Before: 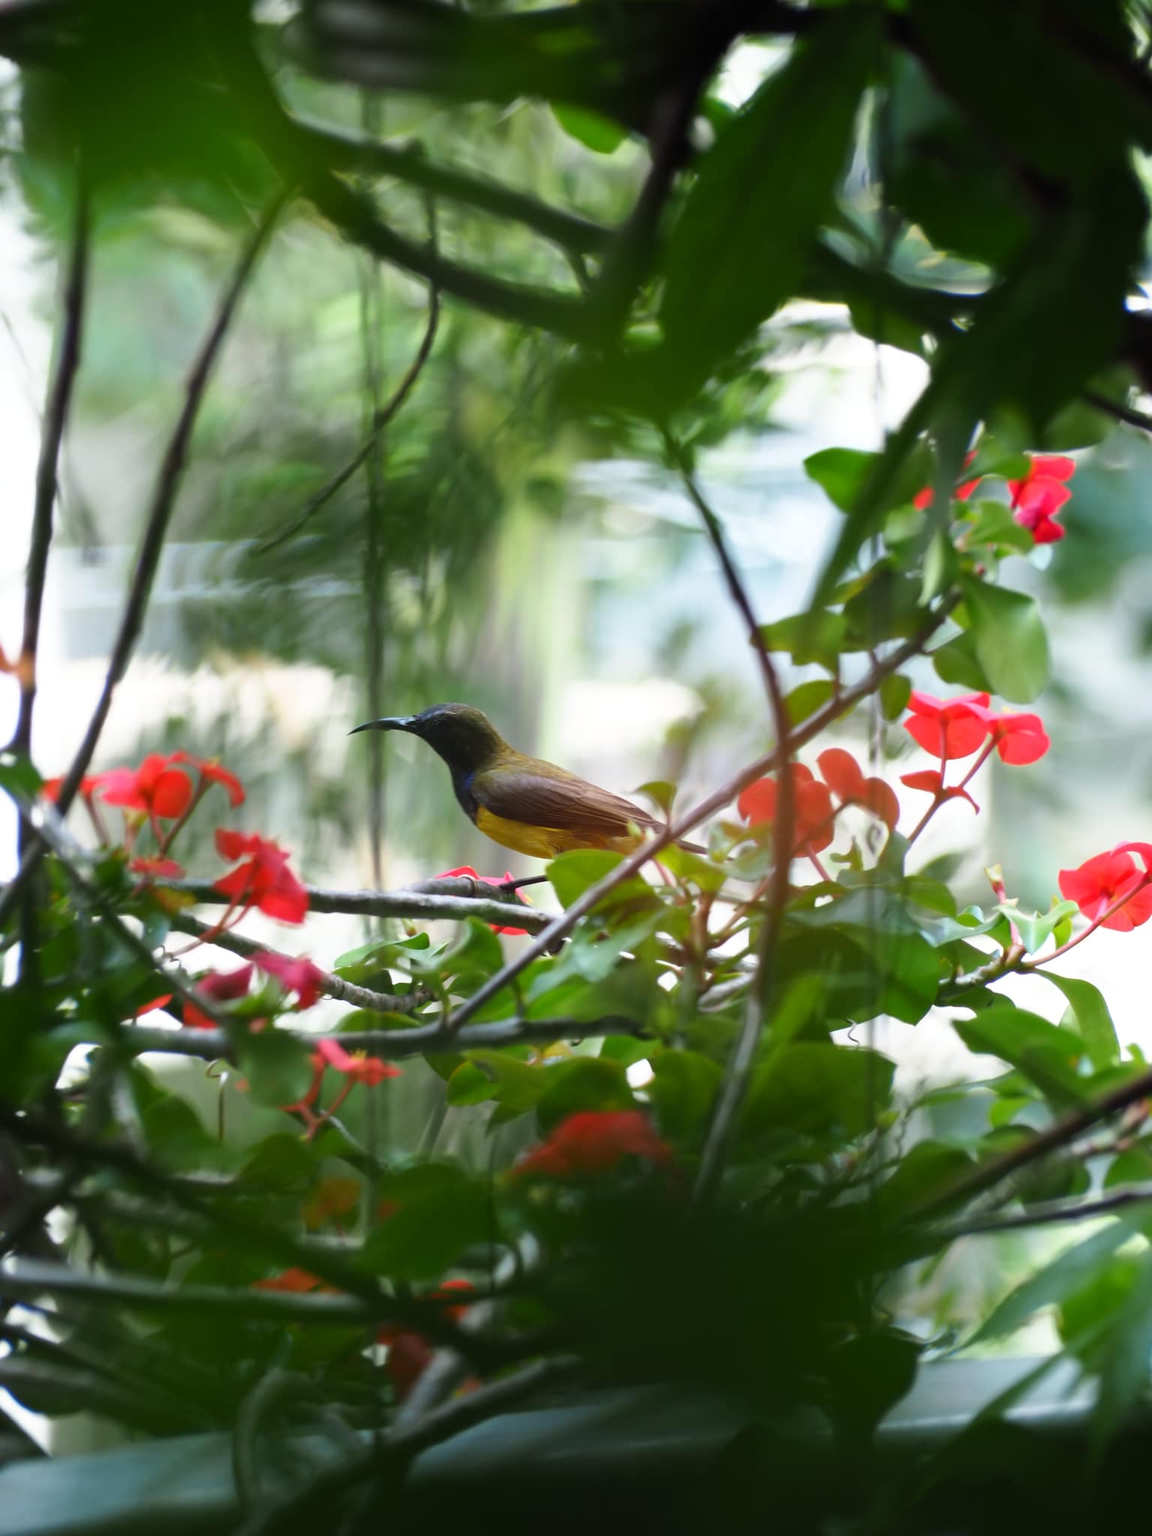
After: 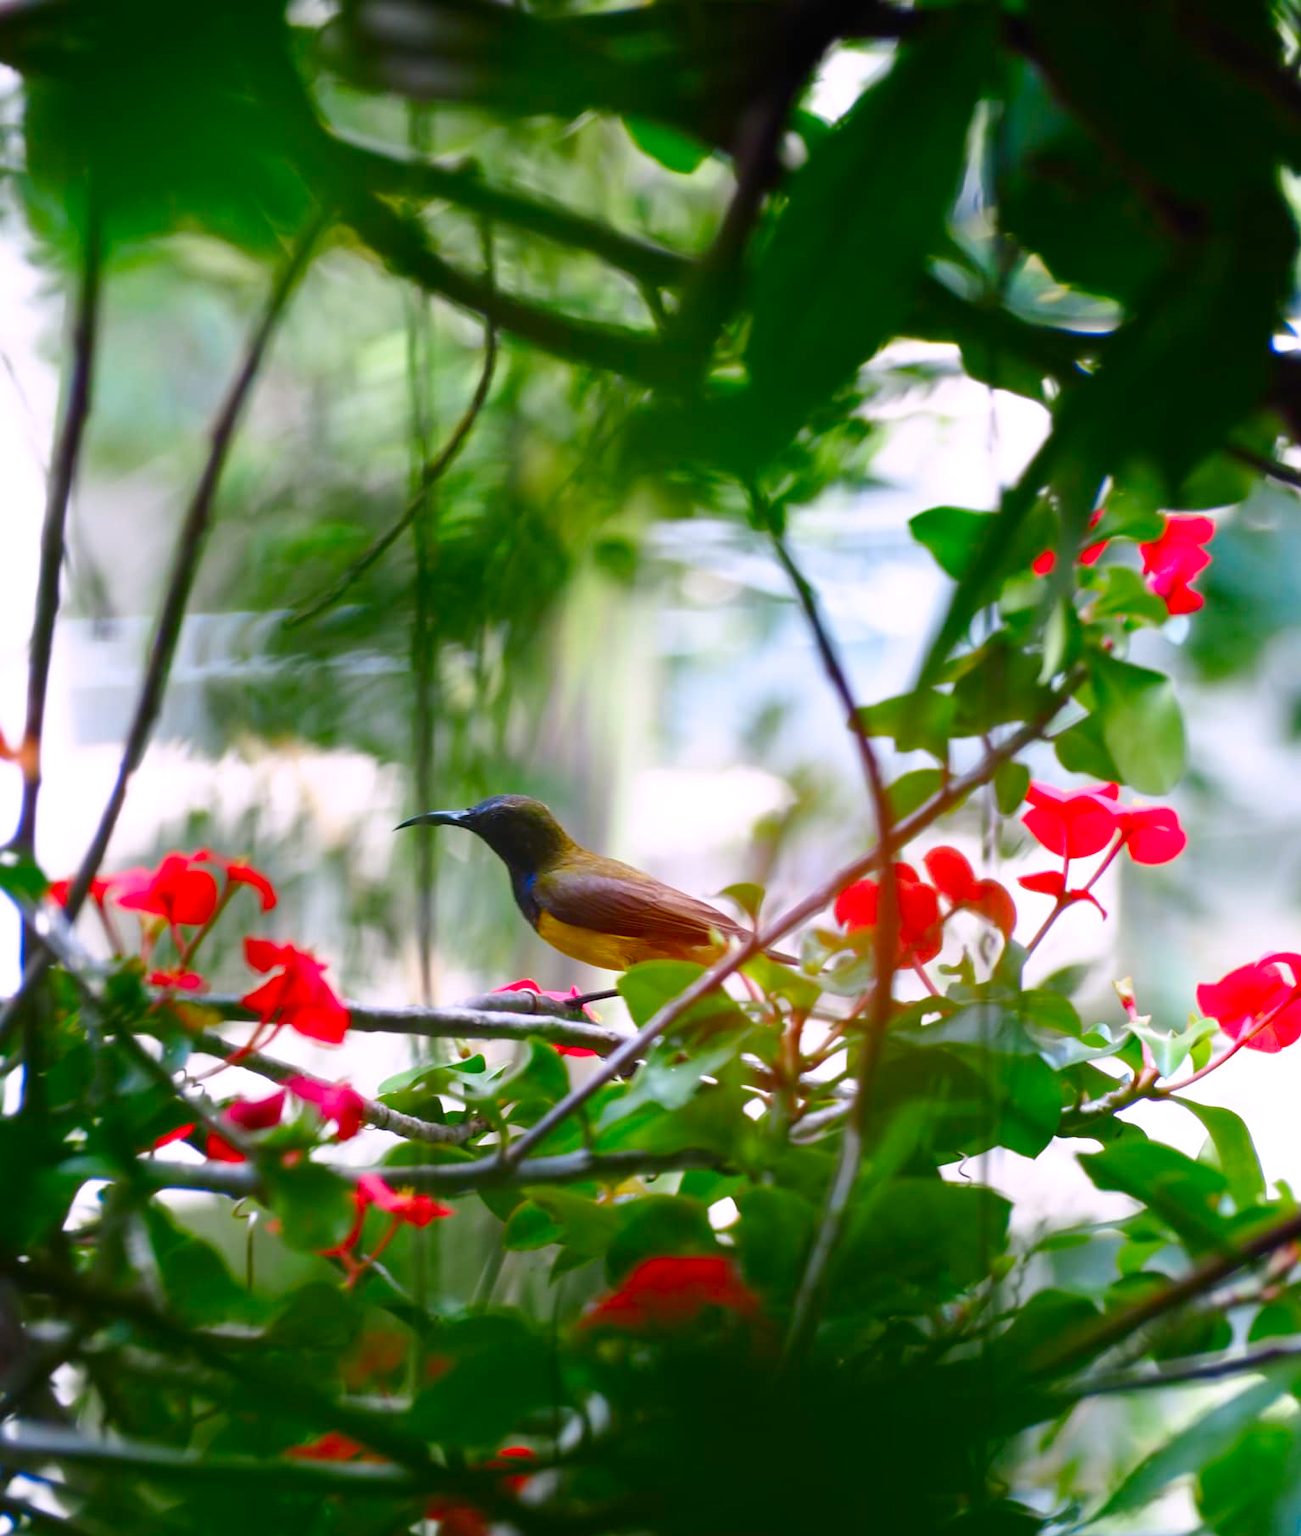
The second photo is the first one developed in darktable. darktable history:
contrast brightness saturation: saturation 0.5
white balance: red 1.05, blue 1.072
crop and rotate: top 0%, bottom 11.49%
color balance rgb: perceptual saturation grading › global saturation 20%, perceptual saturation grading › highlights -50%, perceptual saturation grading › shadows 30%
